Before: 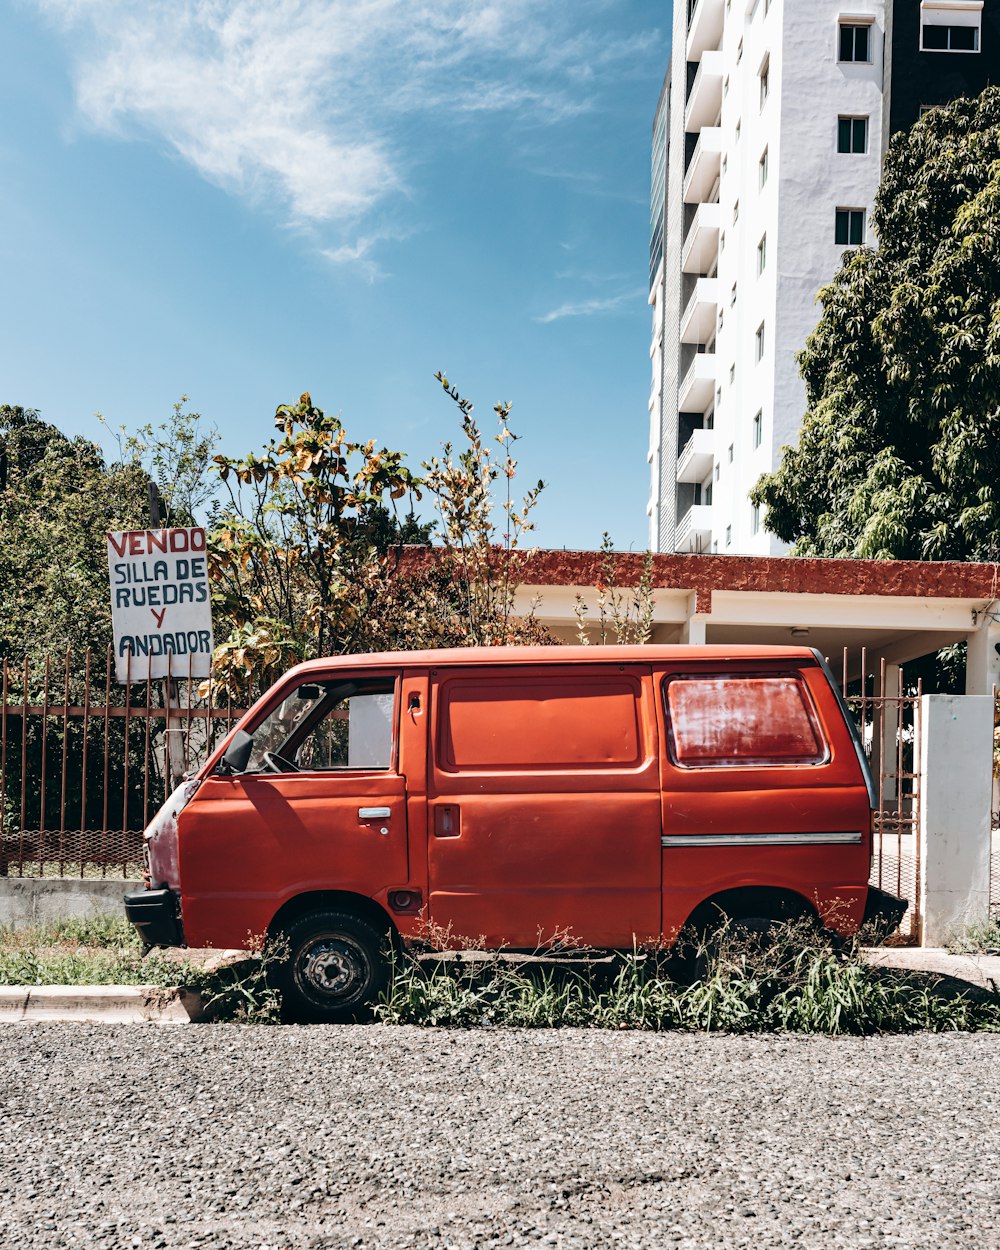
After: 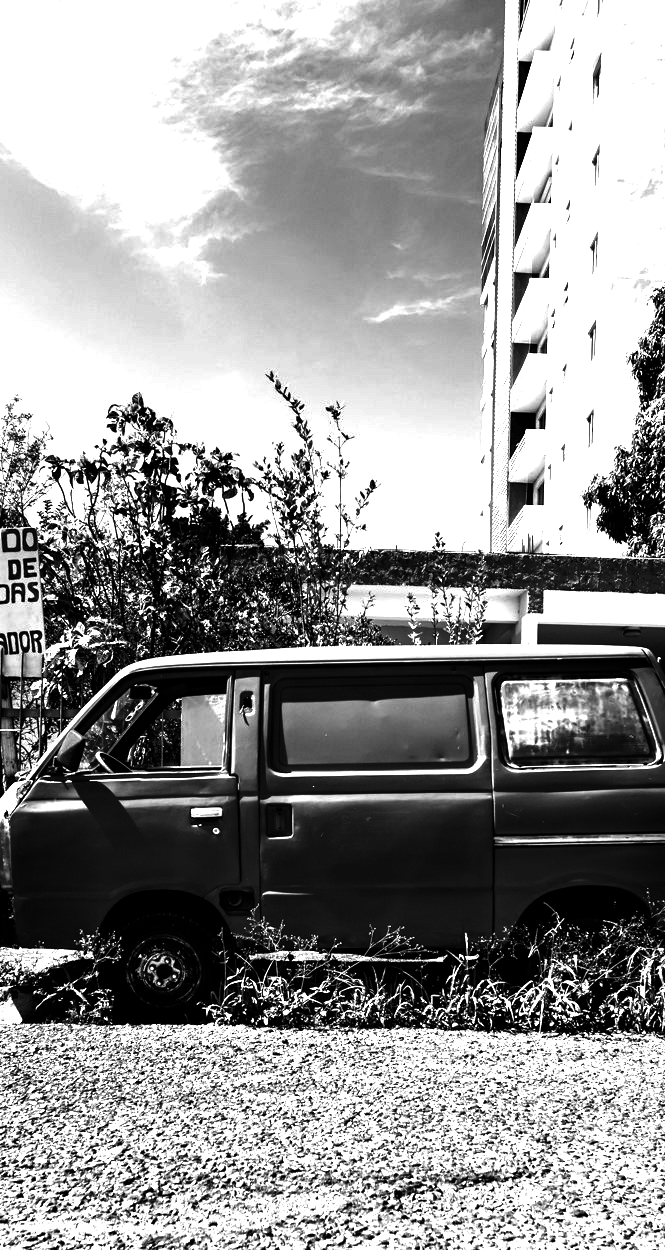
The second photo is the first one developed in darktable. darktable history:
crop: left 16.899%, right 16.556%
exposure: exposure 1 EV, compensate highlight preservation false
contrast brightness saturation: contrast 0.02, brightness -1, saturation -1
